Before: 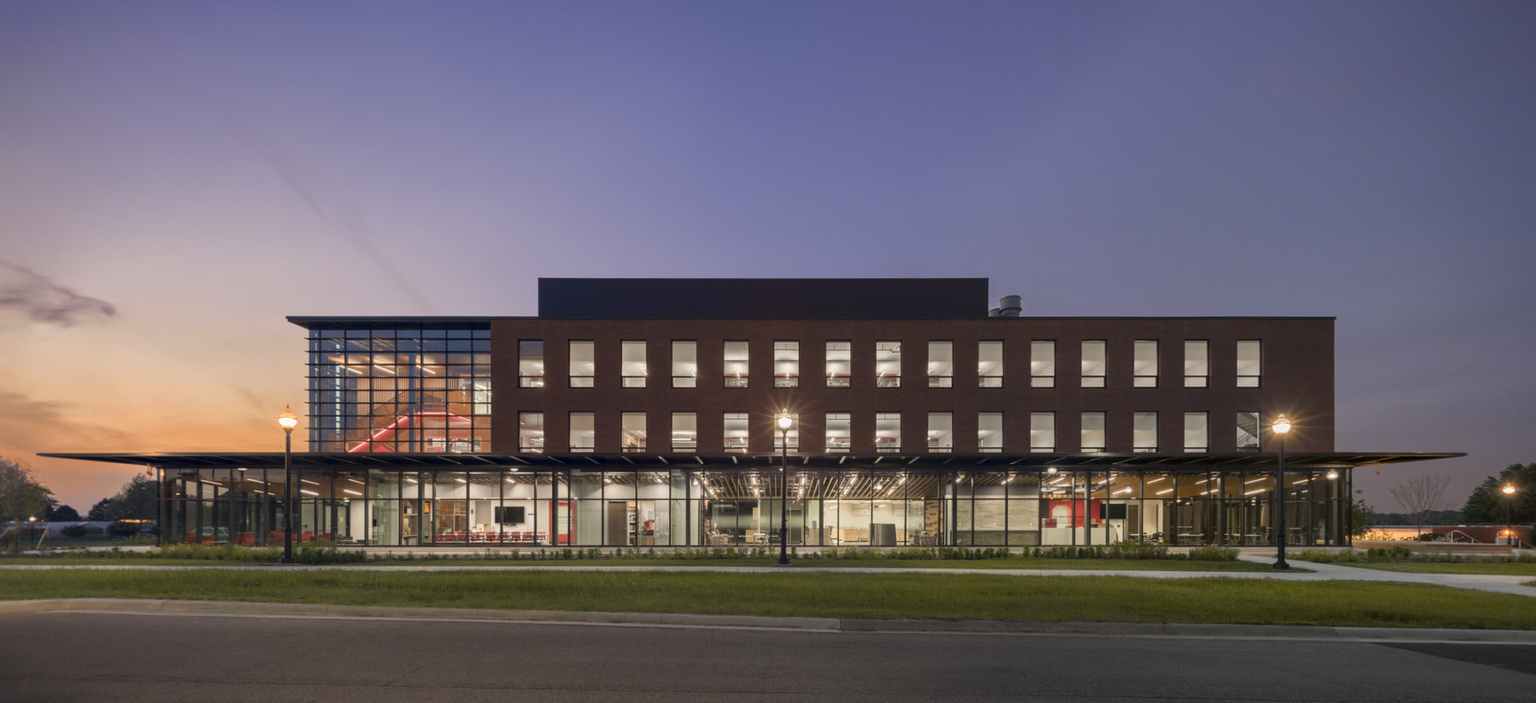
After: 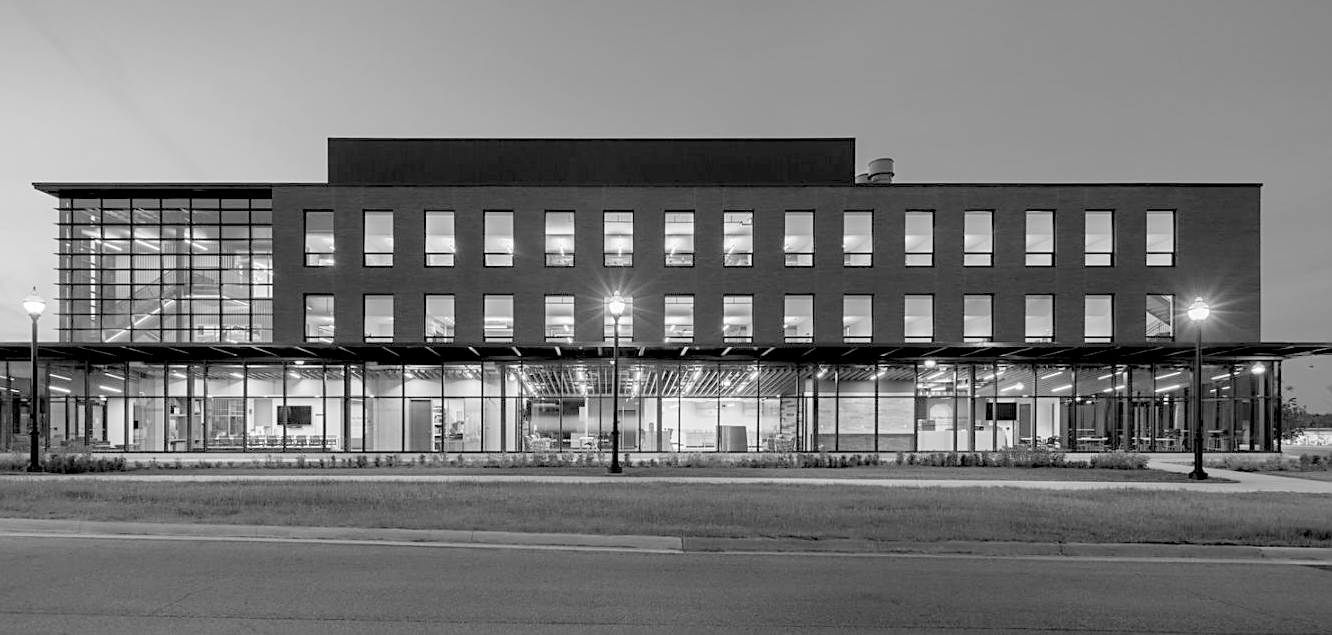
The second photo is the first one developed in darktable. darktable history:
sharpen: on, module defaults
white balance: red 0.982, blue 1.018
monochrome: a -6.99, b 35.61, size 1.4
crop: left 16.871%, top 22.857%, right 9.116%
tone equalizer: on, module defaults
levels: levels [0.072, 0.414, 0.976]
